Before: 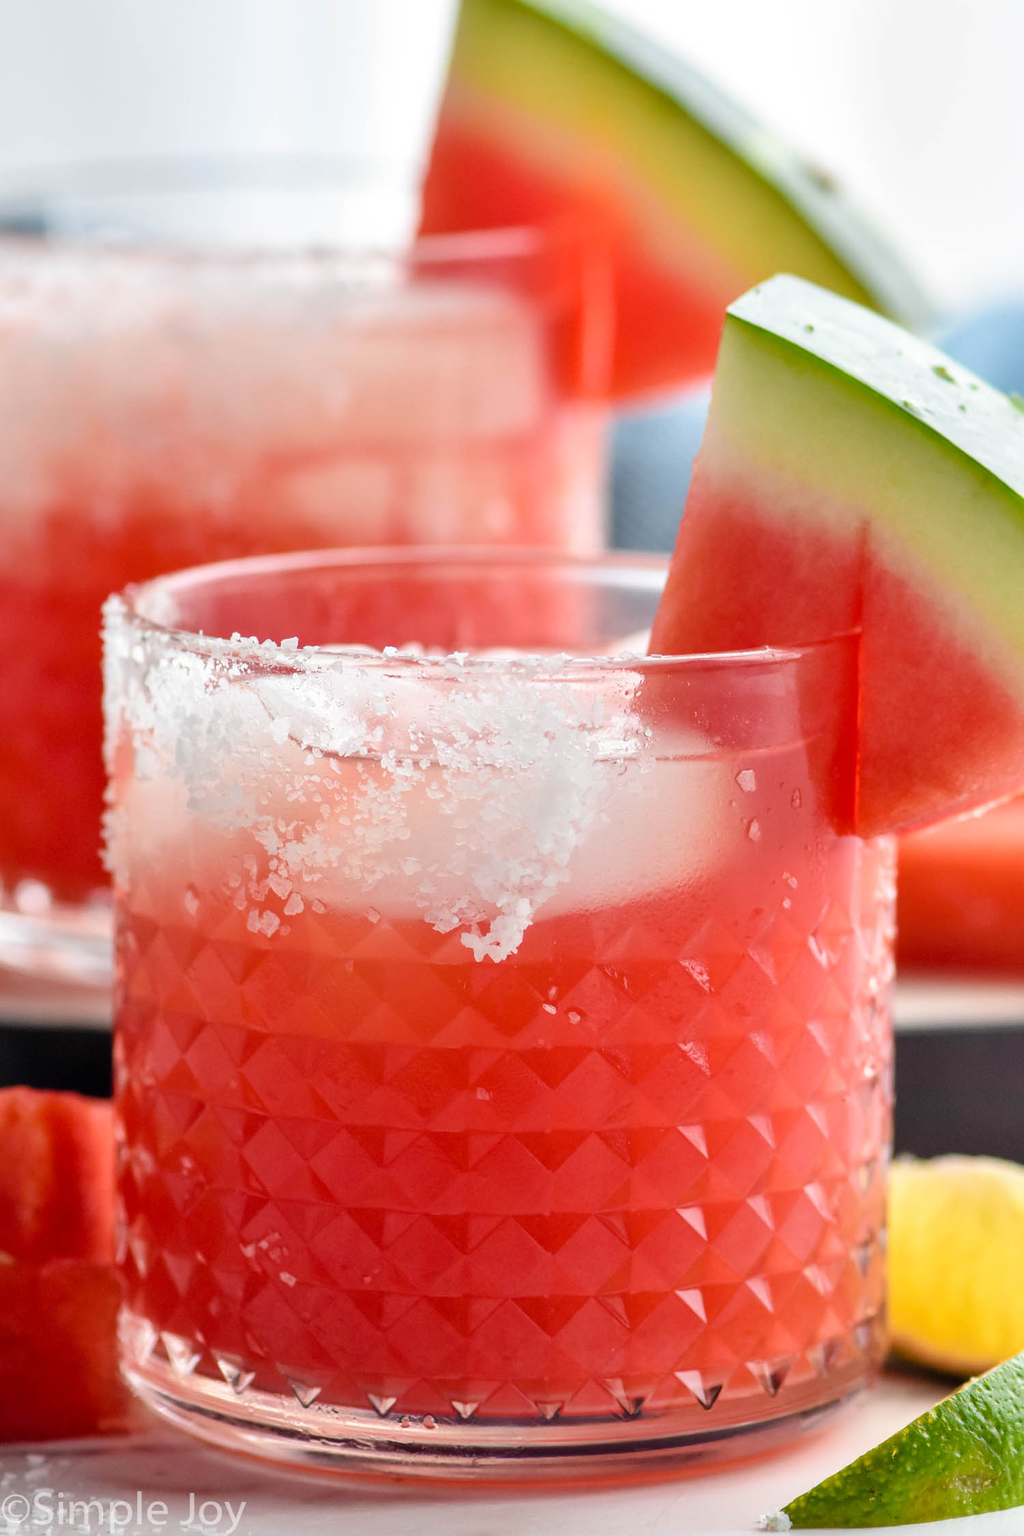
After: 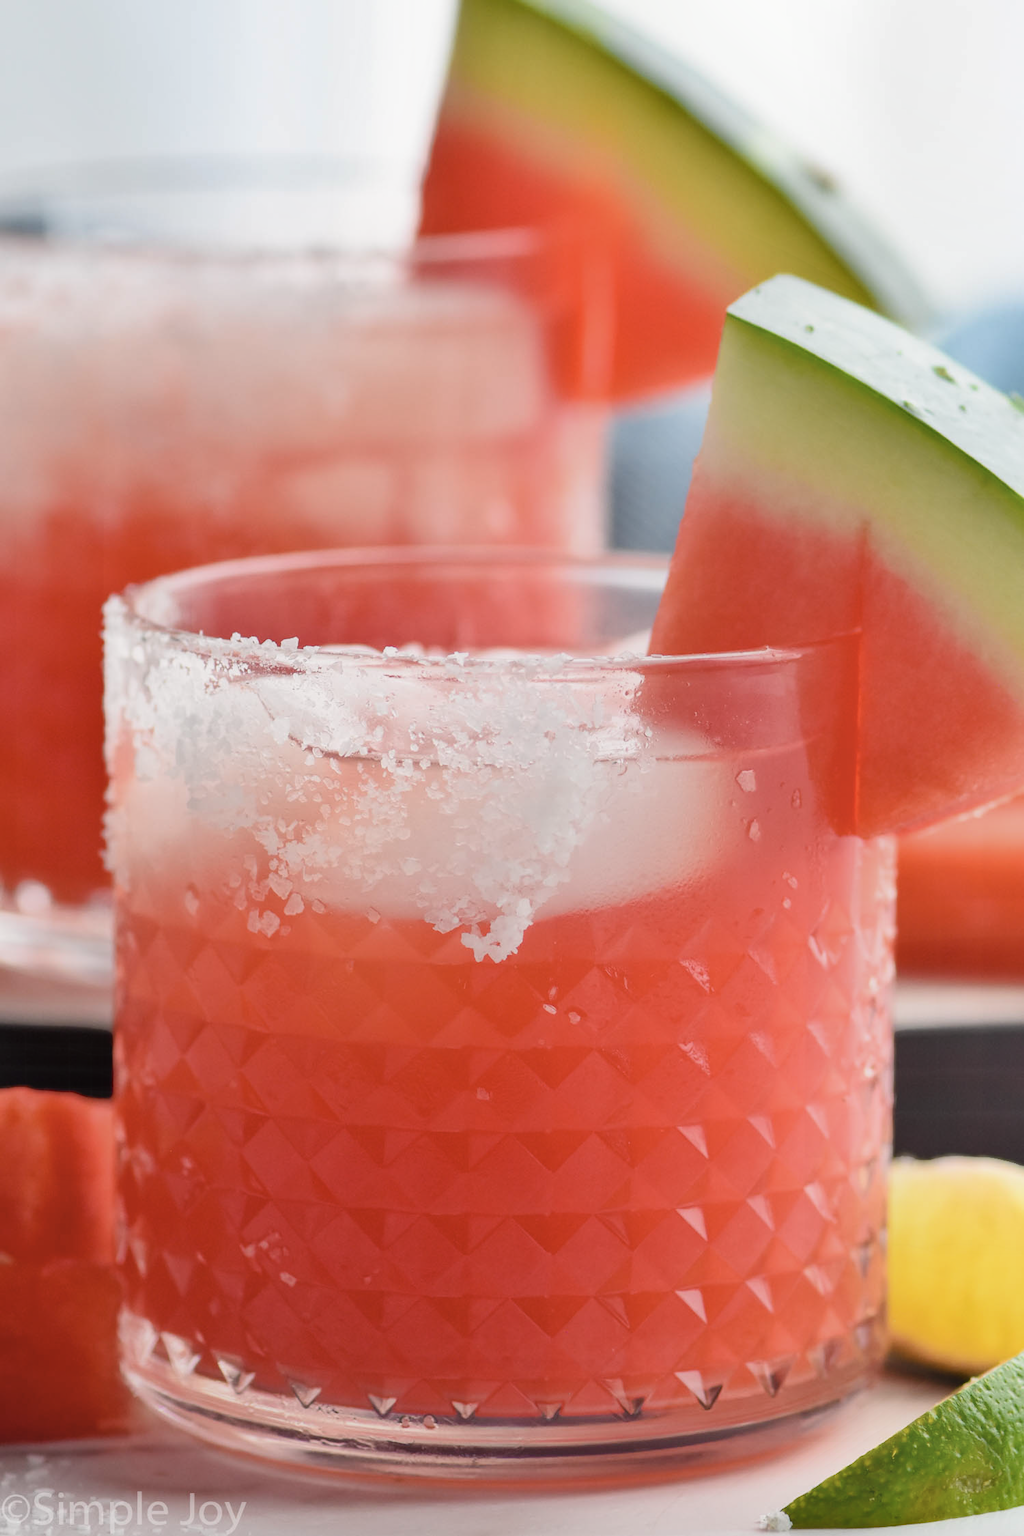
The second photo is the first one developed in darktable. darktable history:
contrast brightness saturation: contrast 0.11, saturation -0.17
shadows and highlights: low approximation 0.01, soften with gaussian
contrast equalizer: octaves 7, y [[0.6 ×6], [0.55 ×6], [0 ×6], [0 ×6], [0 ×6]], mix -1
